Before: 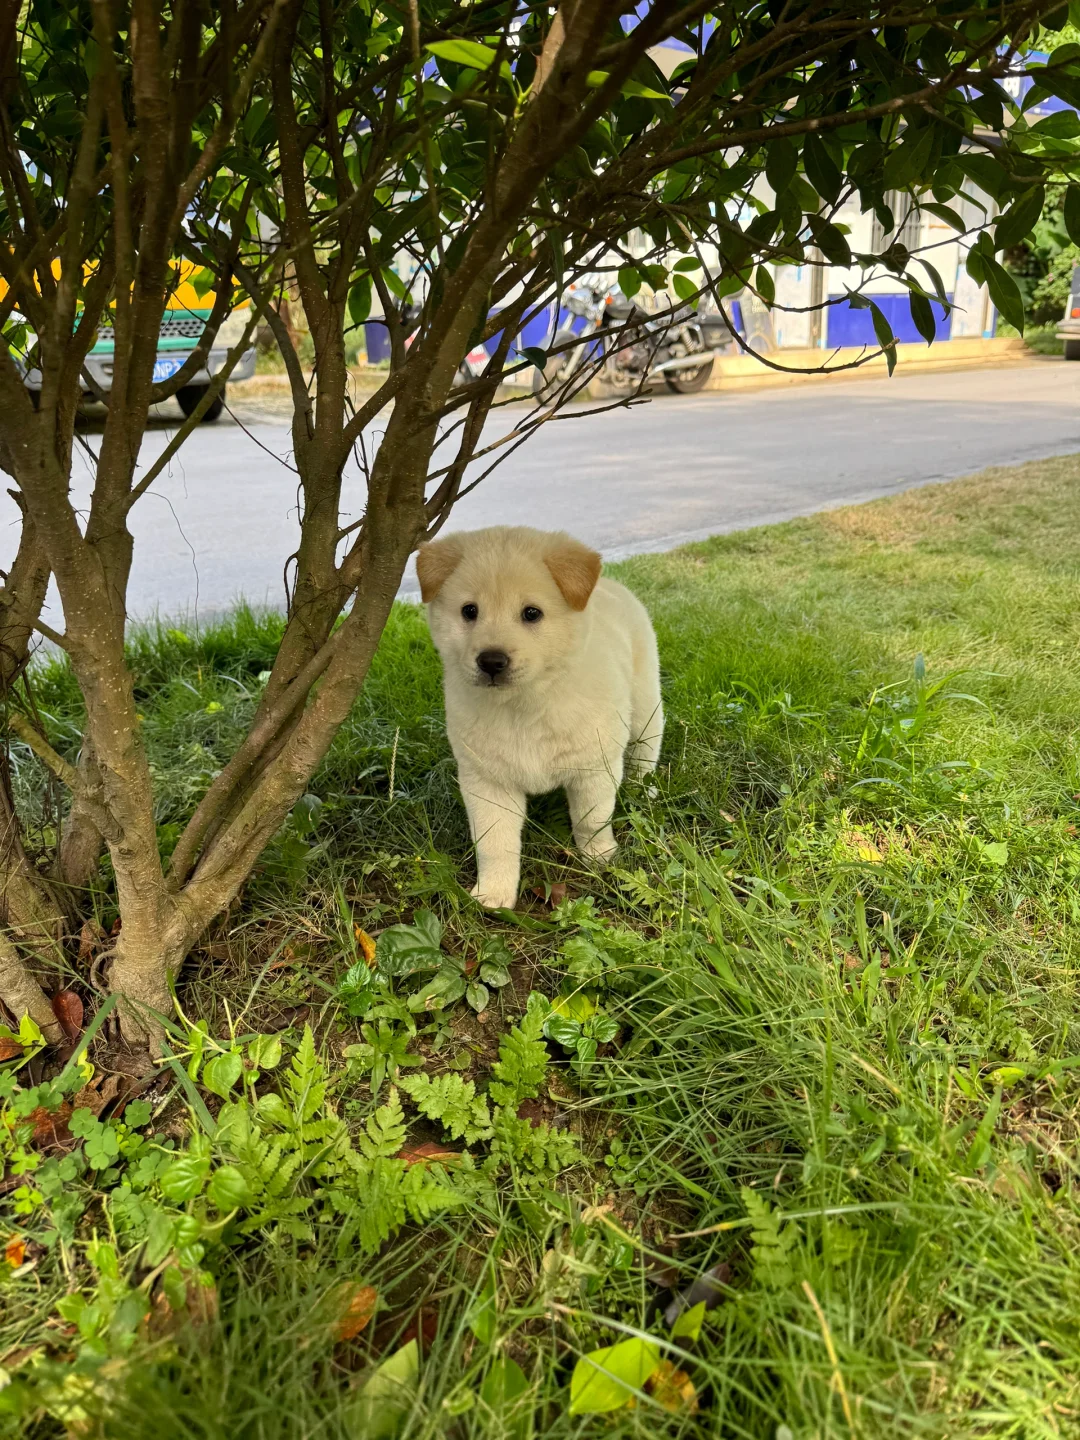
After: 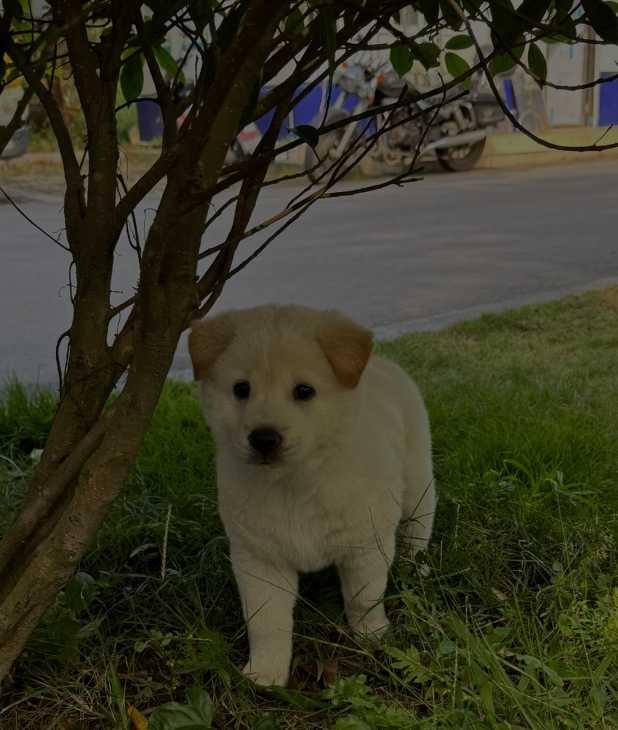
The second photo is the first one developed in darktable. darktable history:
crop: left 21.183%, top 15.481%, right 21.513%, bottom 33.785%
exposure: exposure -2.428 EV, compensate exposure bias true, compensate highlight preservation false
